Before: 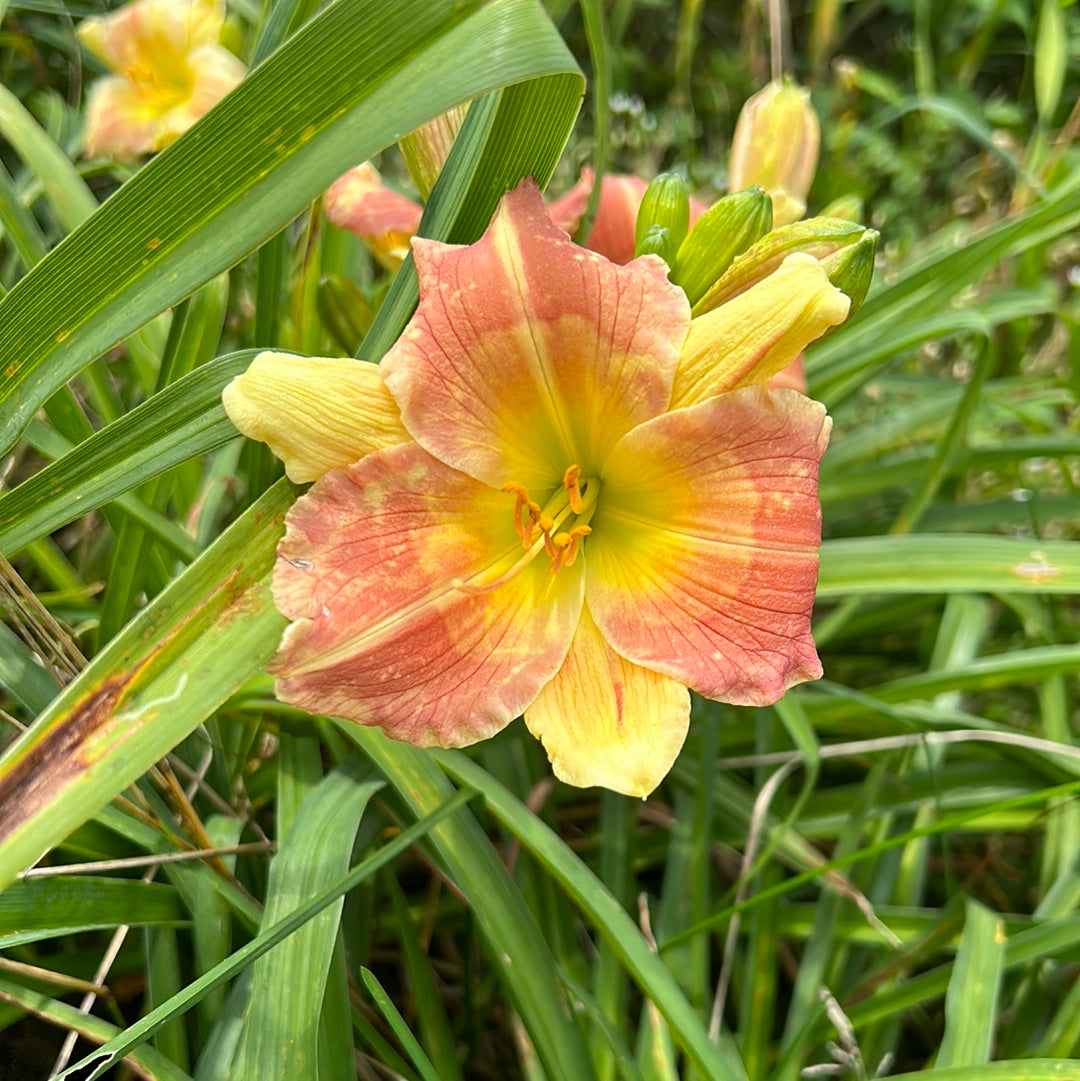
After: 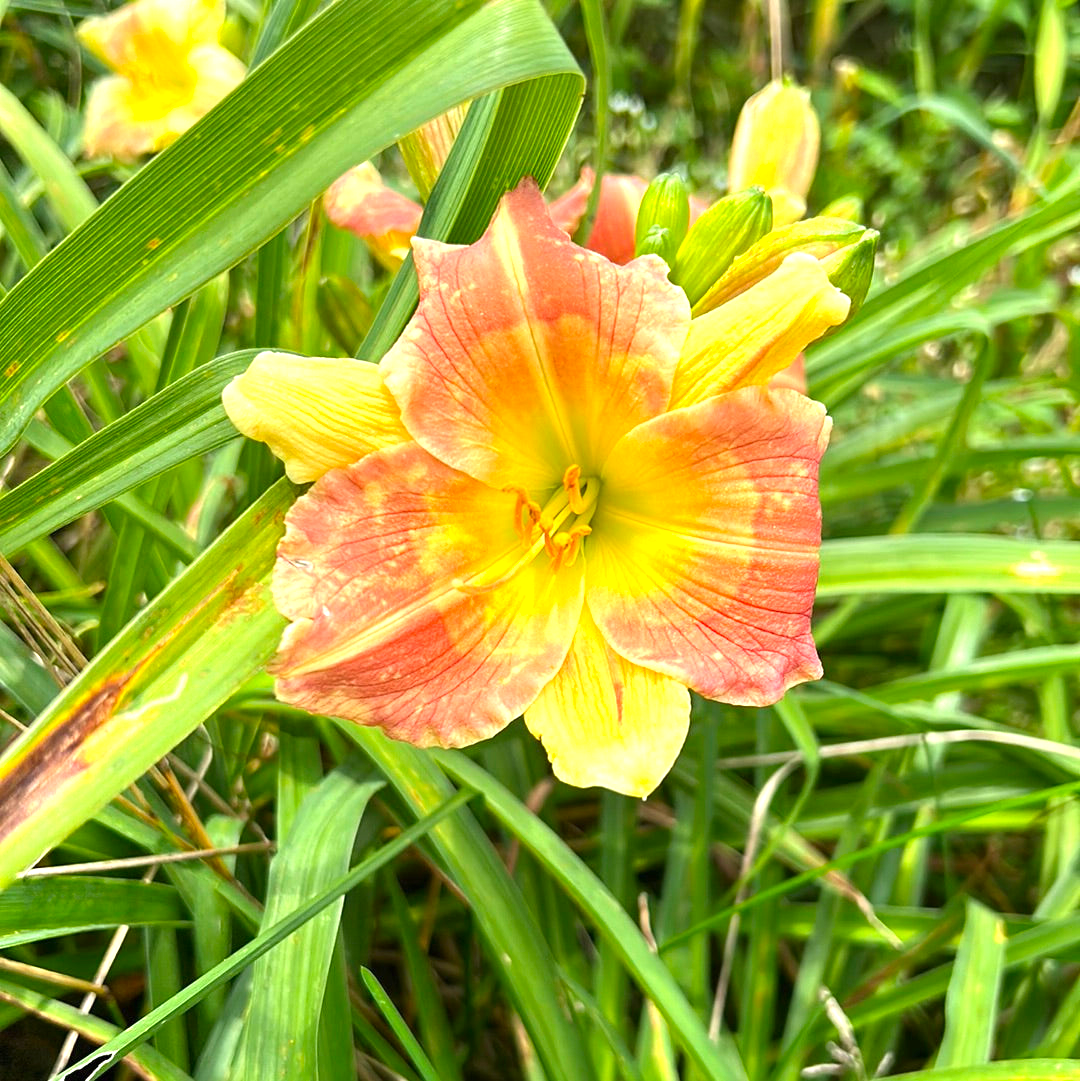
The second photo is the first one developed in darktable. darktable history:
contrast brightness saturation: saturation 0.18
exposure: black level correction 0, exposure 0.7 EV, compensate highlight preservation false
